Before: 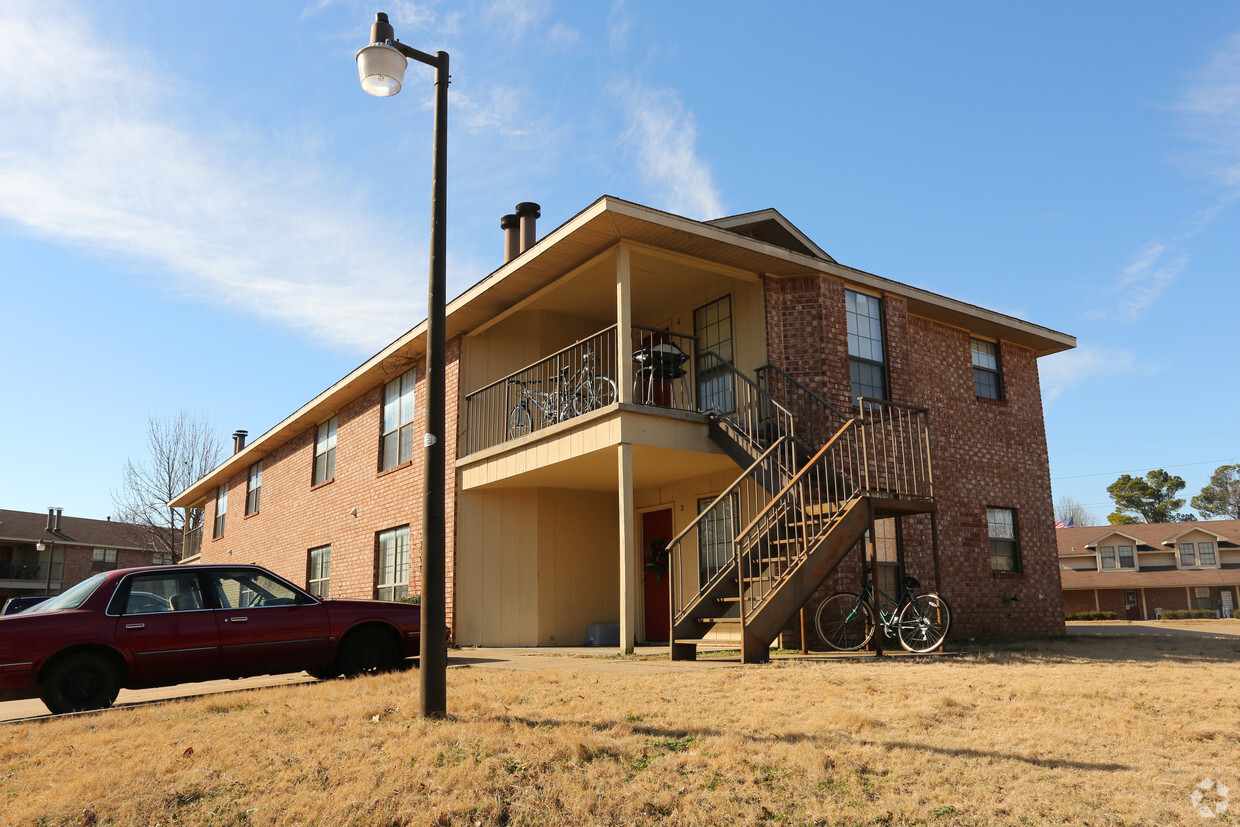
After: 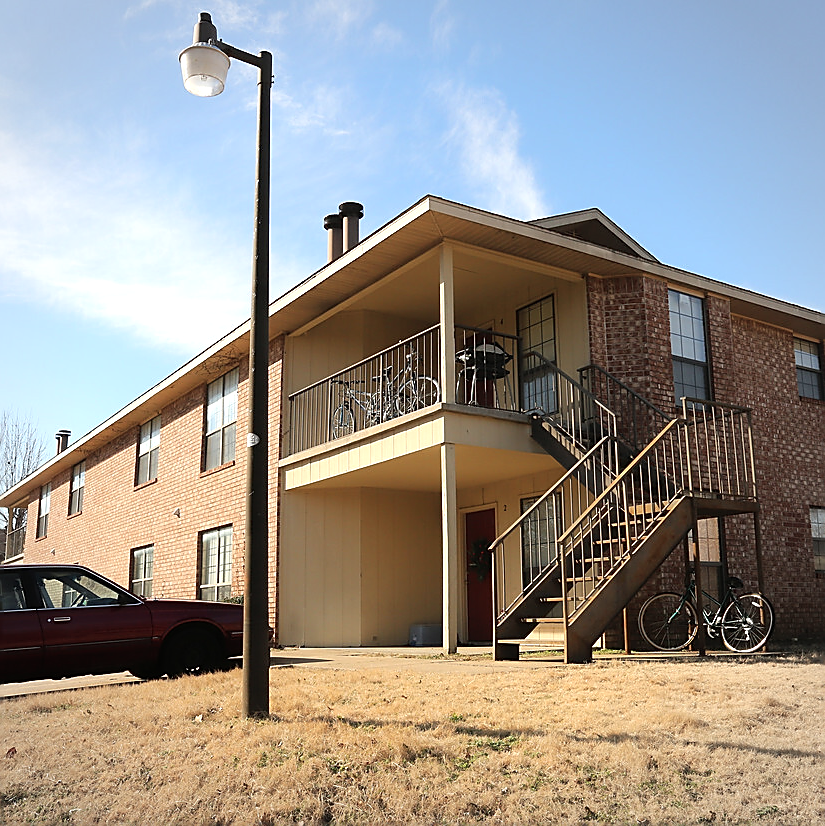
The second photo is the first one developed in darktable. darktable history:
sharpen: radius 1.37, amount 1.236, threshold 0.691
tone equalizer: -8 EV -0.388 EV, -7 EV -0.403 EV, -6 EV -0.314 EV, -5 EV -0.193 EV, -3 EV 0.236 EV, -2 EV 0.316 EV, -1 EV 0.41 EV, +0 EV 0.4 EV
contrast brightness saturation: saturation -0.173
contrast equalizer: y [[0.5, 0.542, 0.583, 0.625, 0.667, 0.708], [0.5 ×6], [0.5 ×6], [0 ×6], [0 ×6]], mix -0.299
crop and rotate: left 14.316%, right 19.09%
vignetting: fall-off radius 45.18%, brightness -0.179, saturation -0.301
